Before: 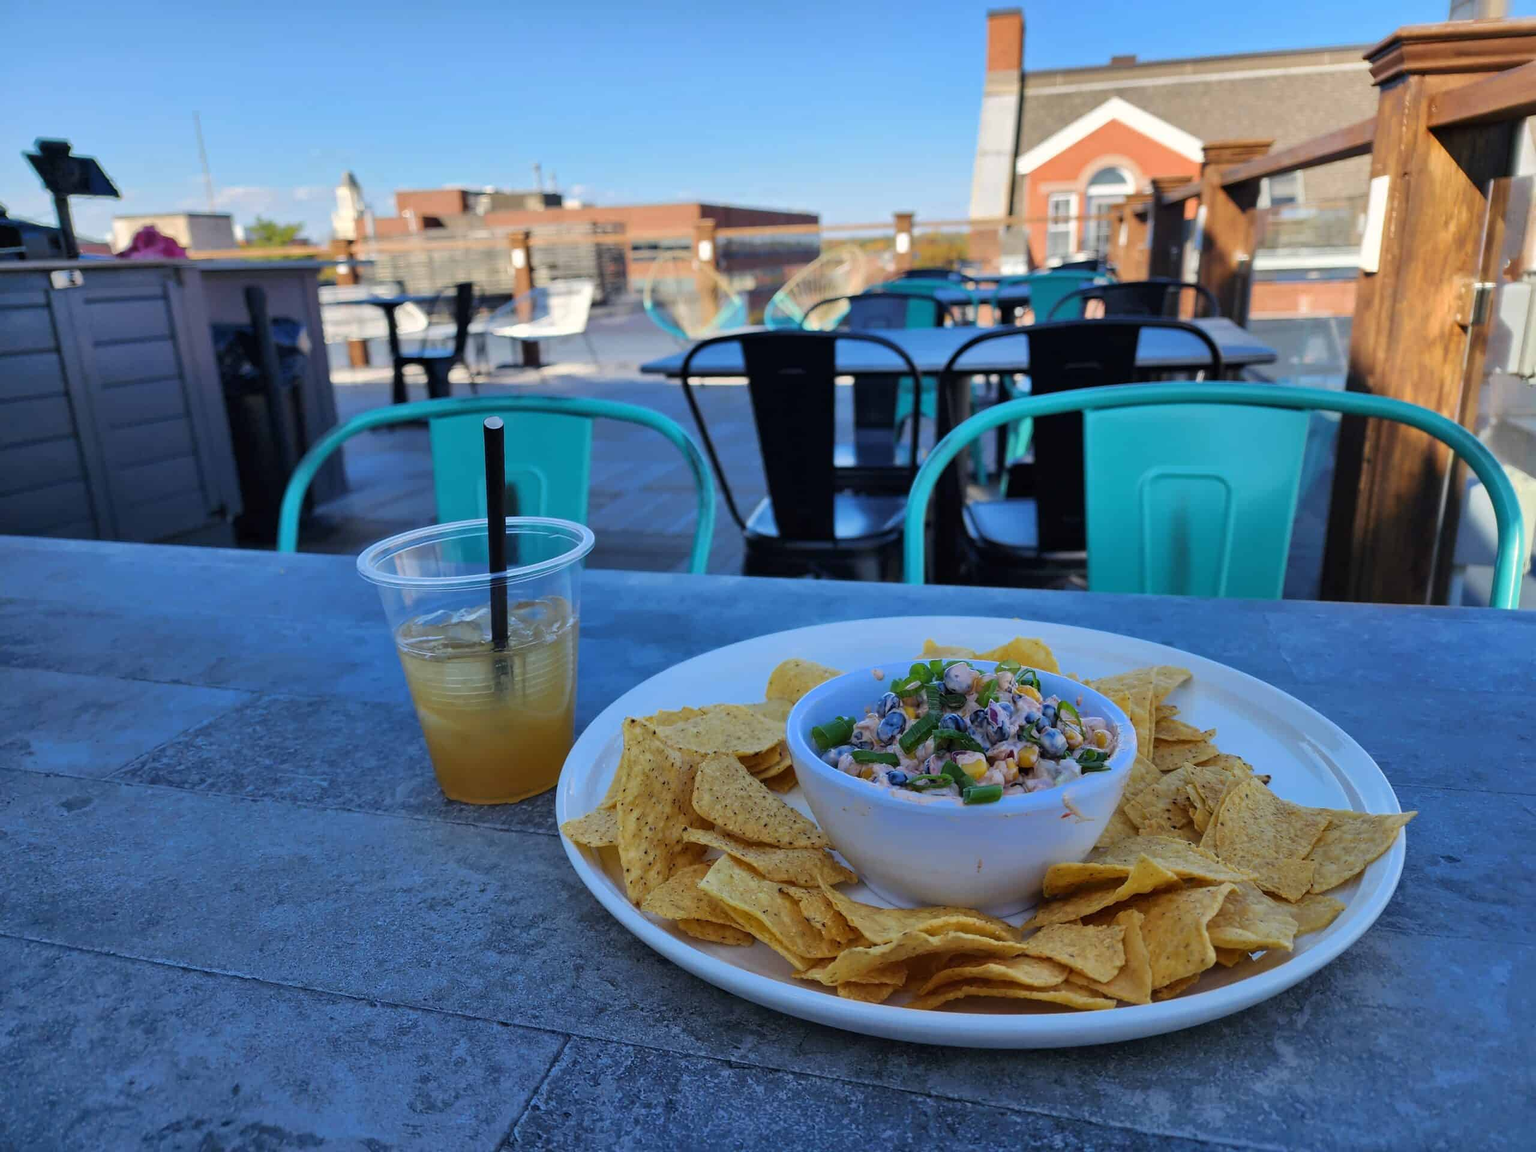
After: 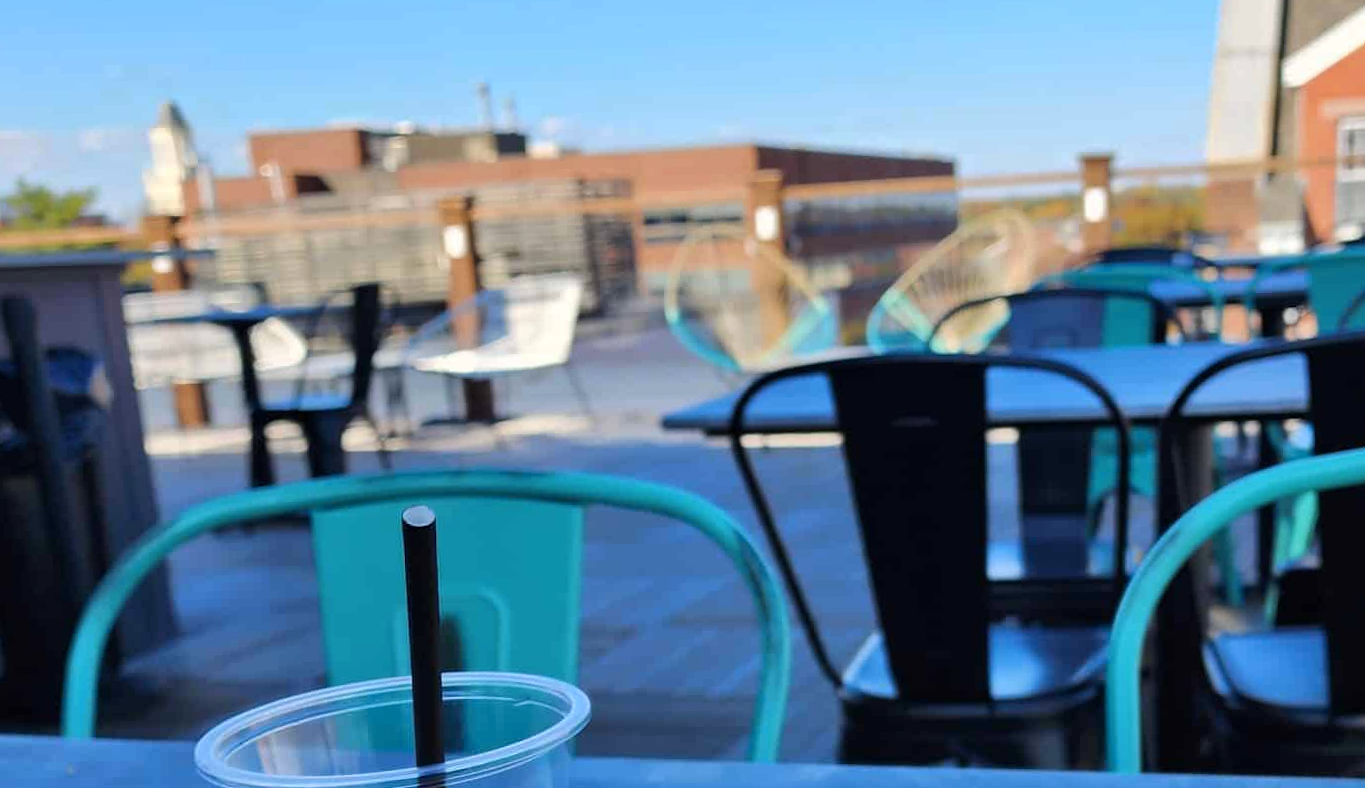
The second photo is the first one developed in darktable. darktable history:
color zones: curves: ch0 [(0.068, 0.464) (0.25, 0.5) (0.48, 0.508) (0.75, 0.536) (0.886, 0.476) (0.967, 0.456)]; ch1 [(0.066, 0.456) (0.25, 0.5) (0.616, 0.508) (0.746, 0.56) (0.934, 0.444)]
rotate and perspective: rotation -1°, crop left 0.011, crop right 0.989, crop top 0.025, crop bottom 0.975
crop: left 15.306%, top 9.065%, right 30.789%, bottom 48.638%
